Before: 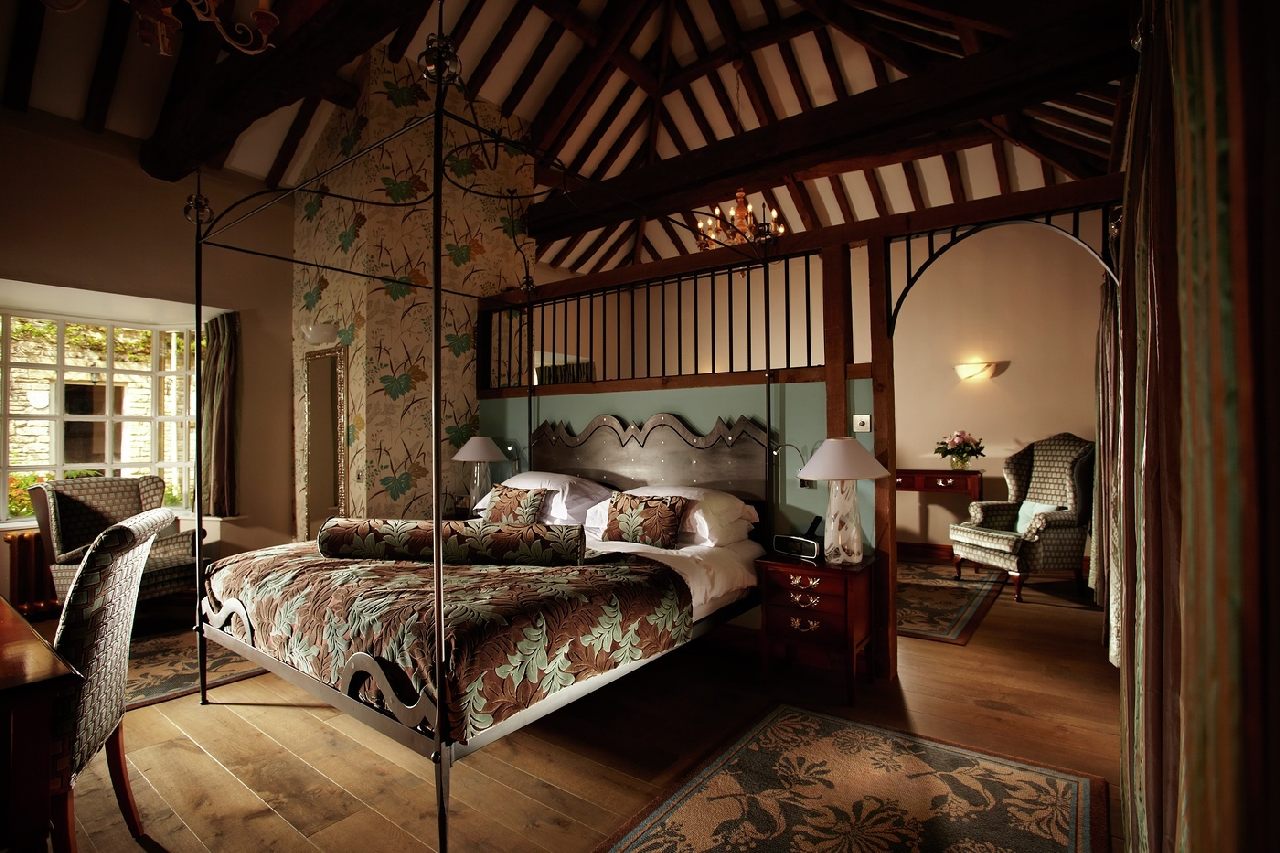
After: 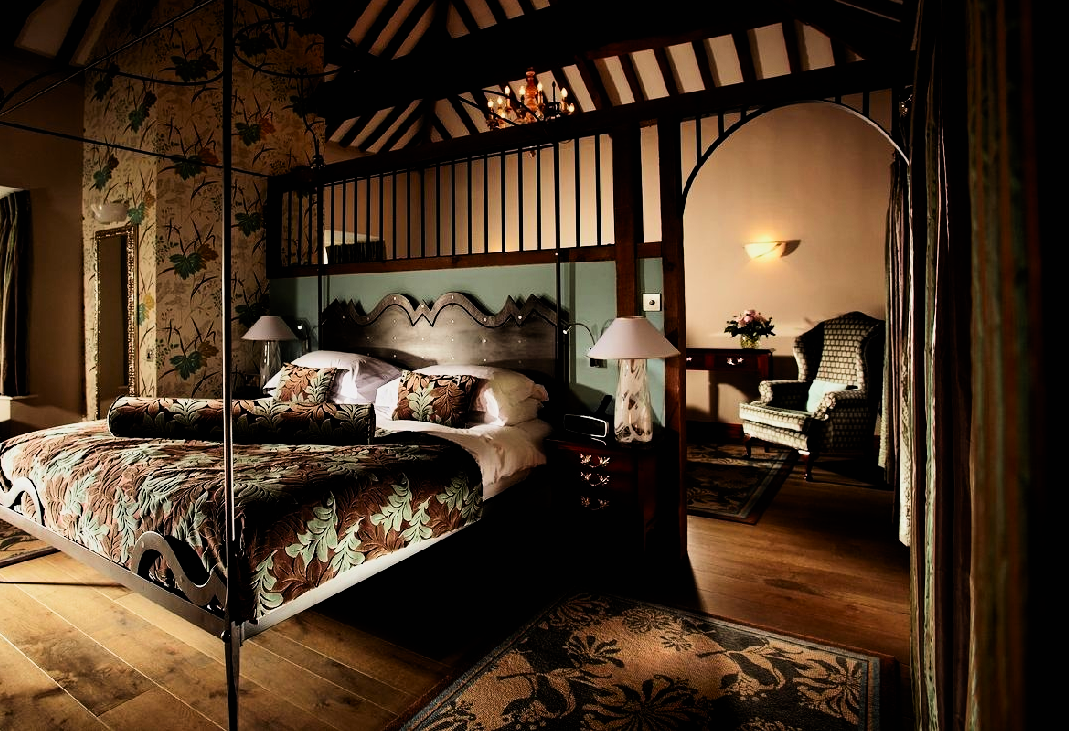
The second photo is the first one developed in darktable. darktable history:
contrast brightness saturation: contrast 0.227, brightness 0.115, saturation 0.292
crop: left 16.412%, top 14.205%
filmic rgb: black relative exposure -5 EV, white relative exposure 3.97 EV, hardness 2.89, contrast 1.3, highlights saturation mix -28.52%
contrast equalizer: octaves 7, y [[0.5, 0.5, 0.472, 0.5, 0.5, 0.5], [0.5 ×6], [0.5 ×6], [0 ×6], [0 ×6]]
